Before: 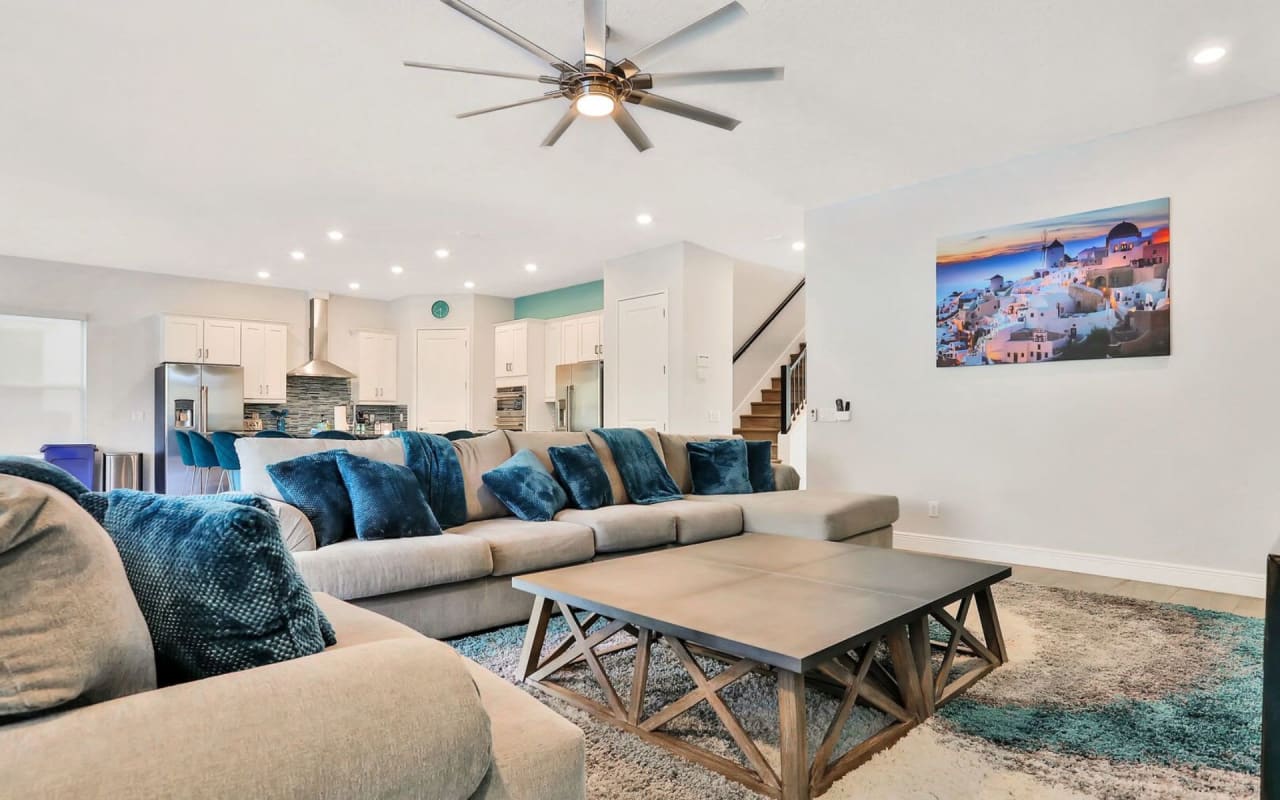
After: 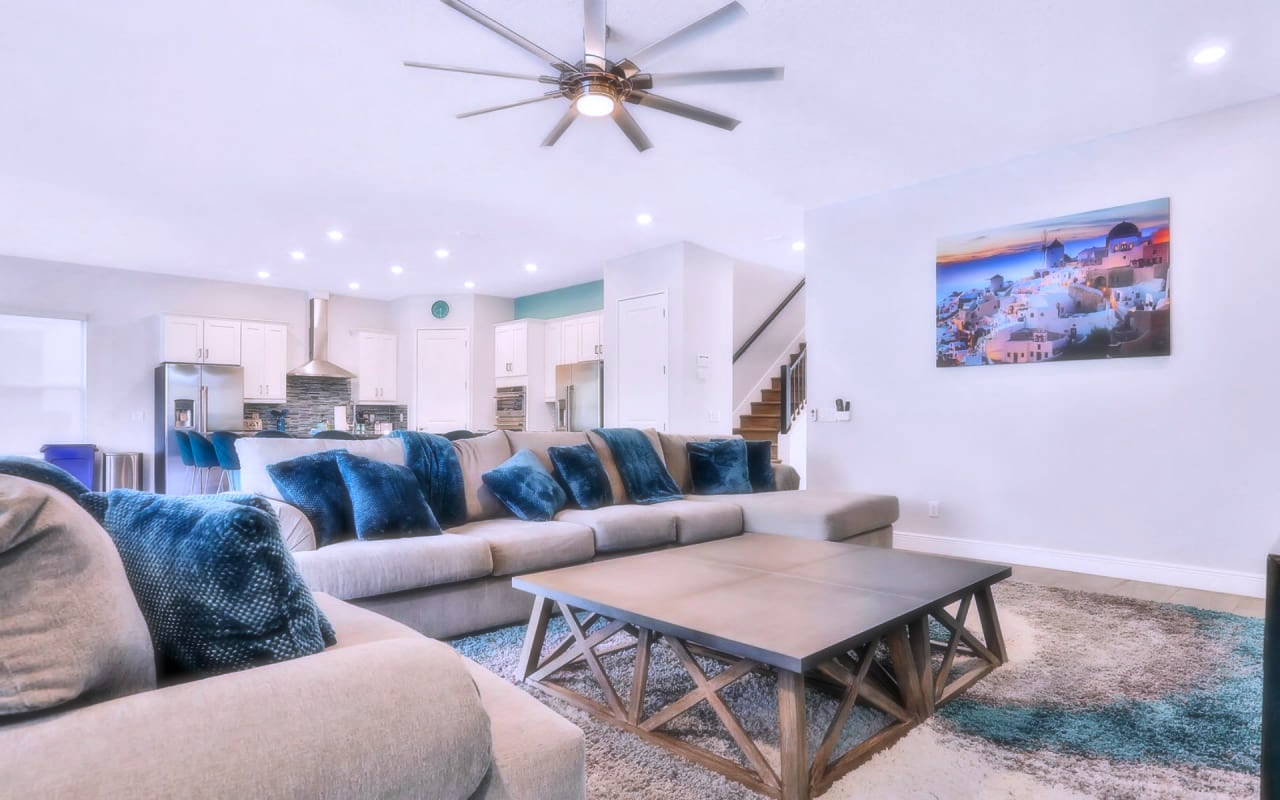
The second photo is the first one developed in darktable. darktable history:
local contrast: mode bilateral grid, contrast 100, coarseness 100, detail 108%, midtone range 0.2
color calibration: output R [1.063, -0.012, -0.003, 0], output B [-0.079, 0.047, 1, 0], illuminant custom, x 0.389, y 0.387, temperature 3838.64 K
soften: size 19.52%, mix 20.32%
